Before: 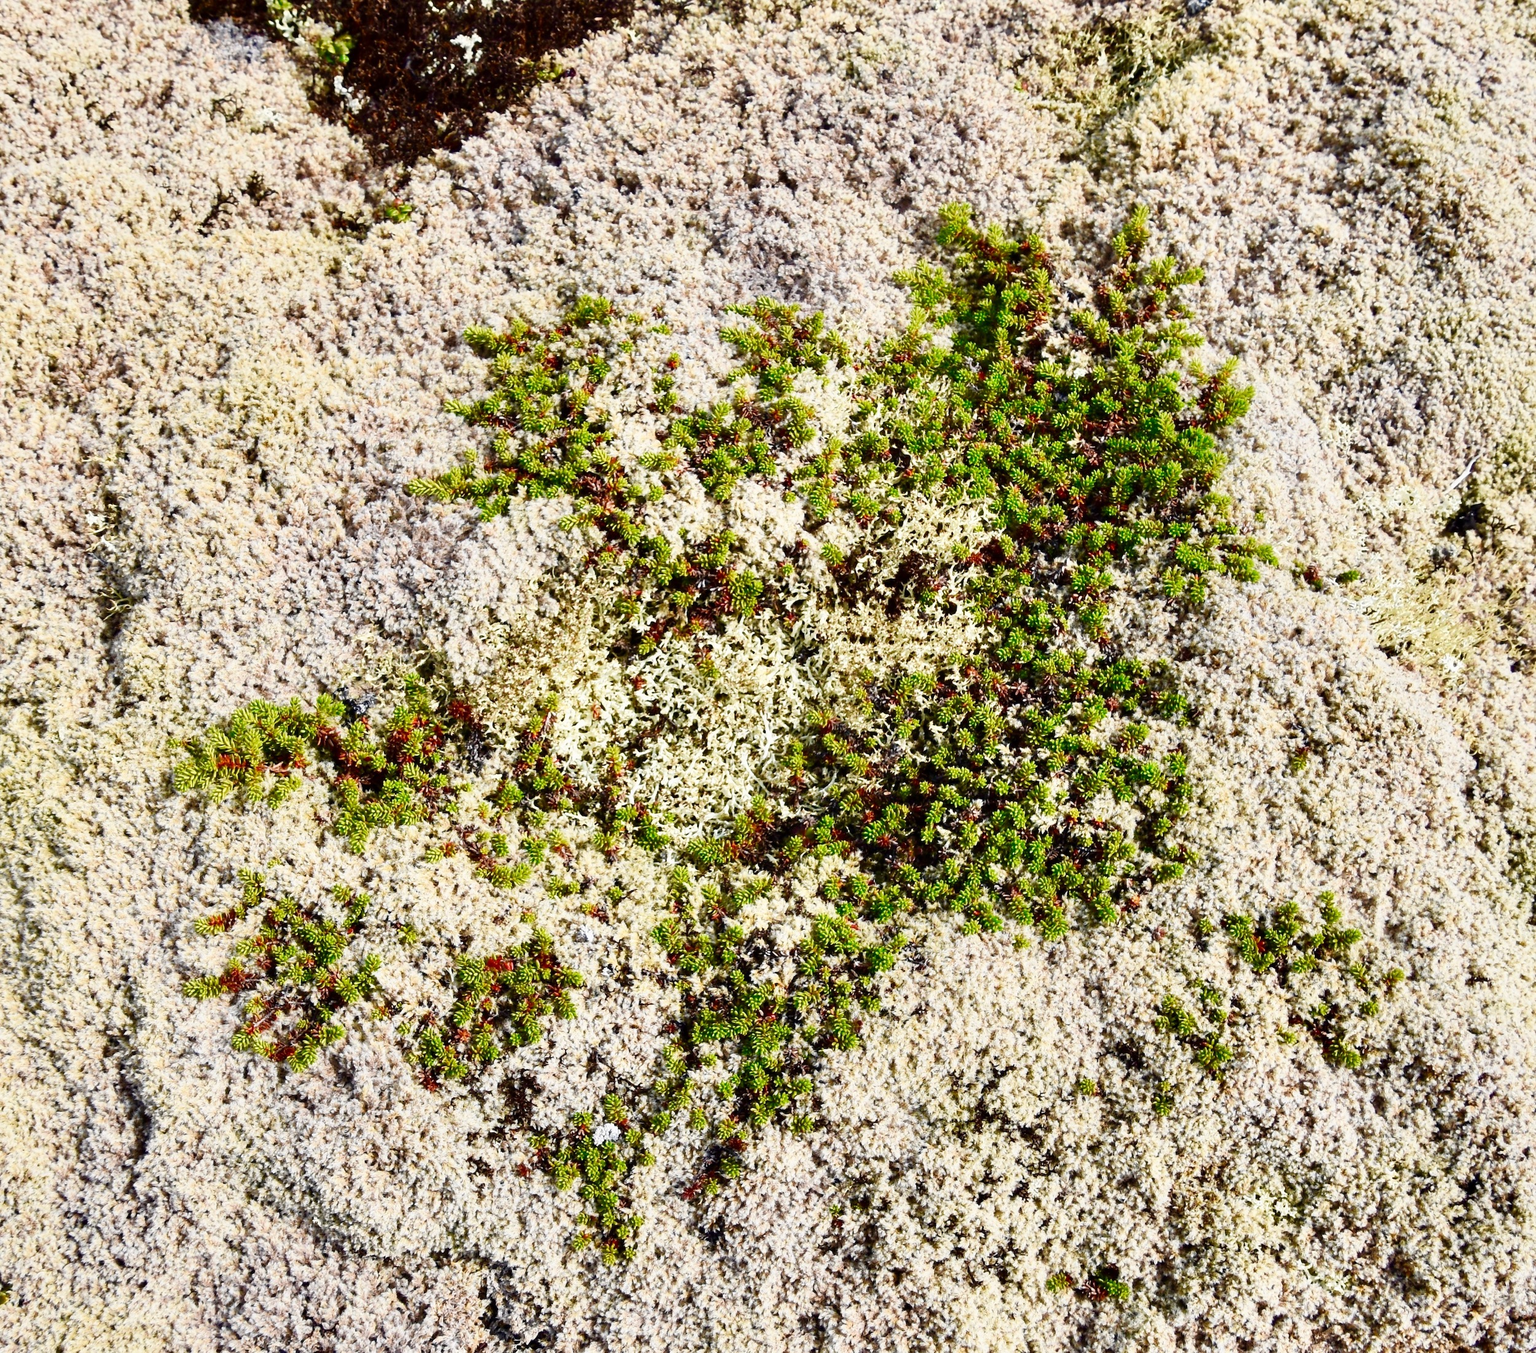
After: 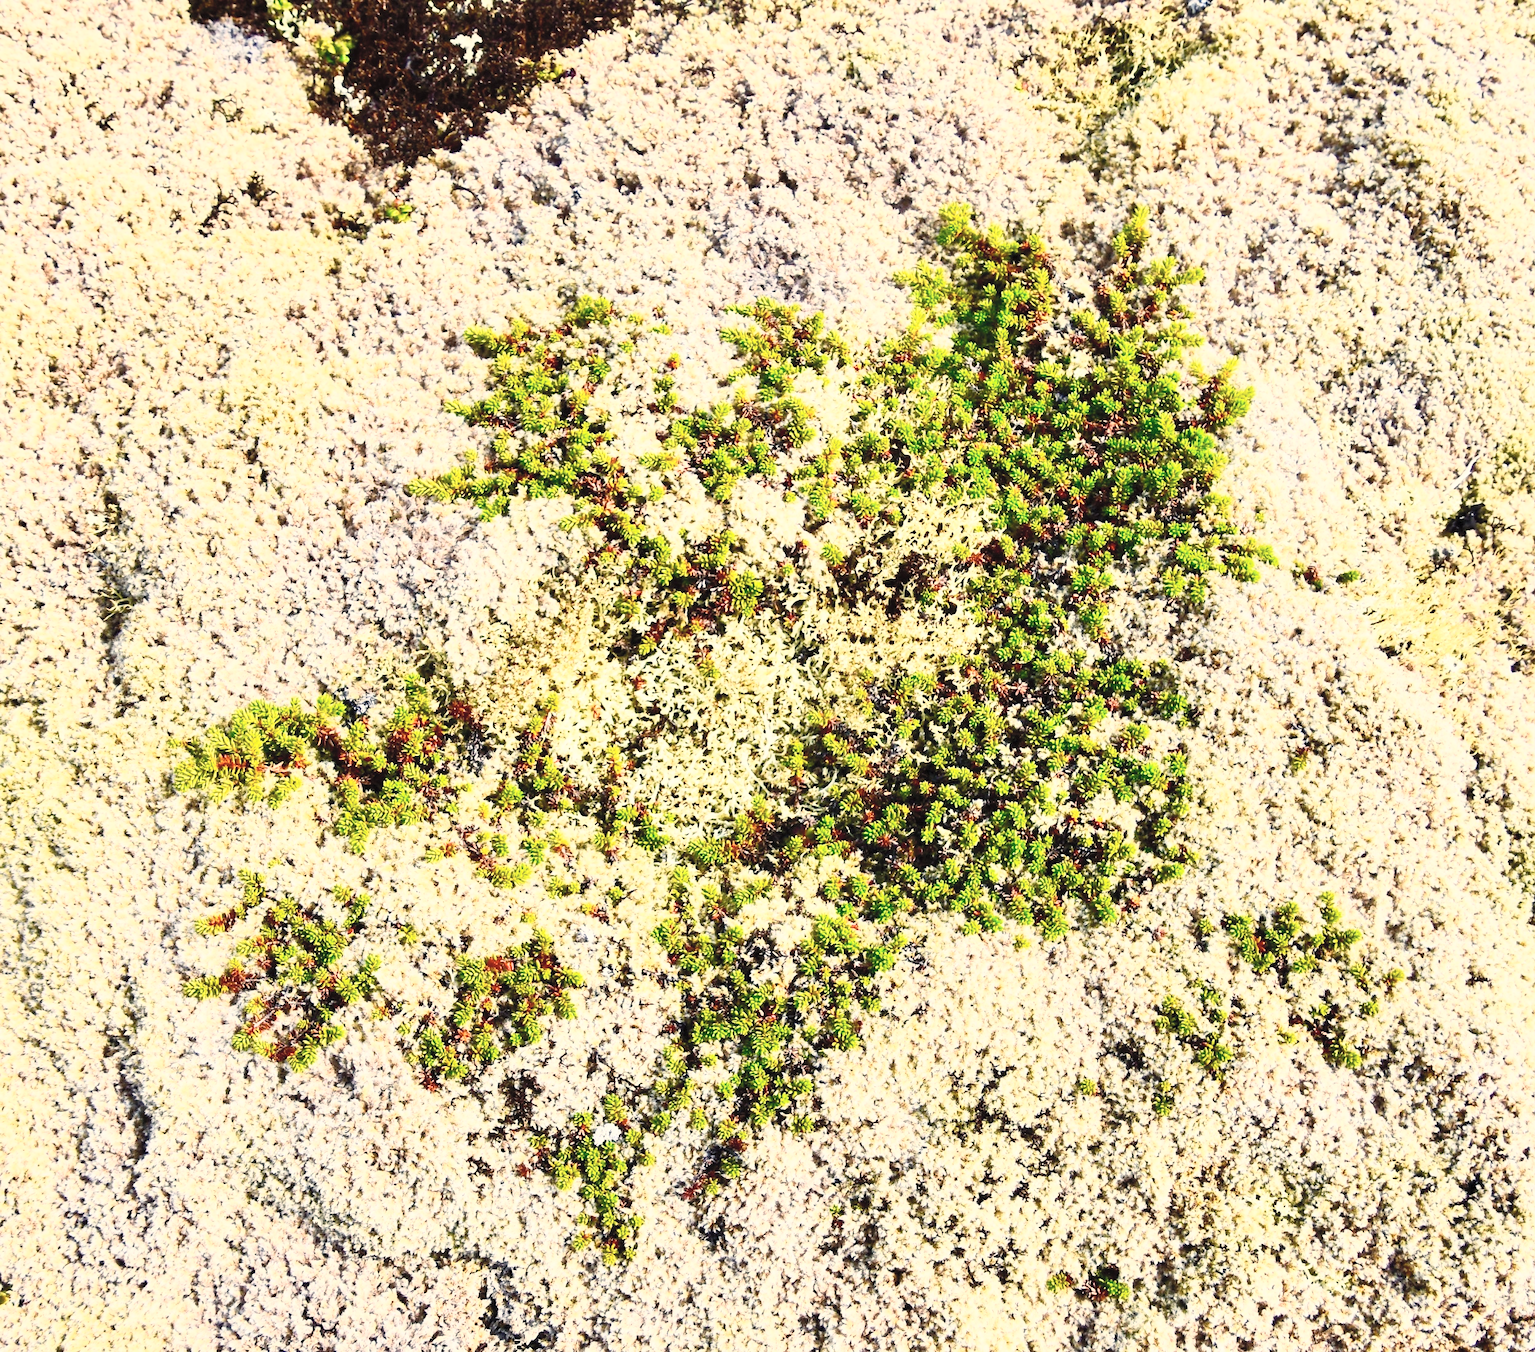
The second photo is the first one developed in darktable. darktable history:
contrast brightness saturation: contrast 0.384, brightness 0.545
color balance rgb: shadows lift › chroma 2.041%, shadows lift › hue 219.37°, highlights gain › chroma 2.992%, highlights gain › hue 76.95°, perceptual saturation grading › global saturation 10.519%
